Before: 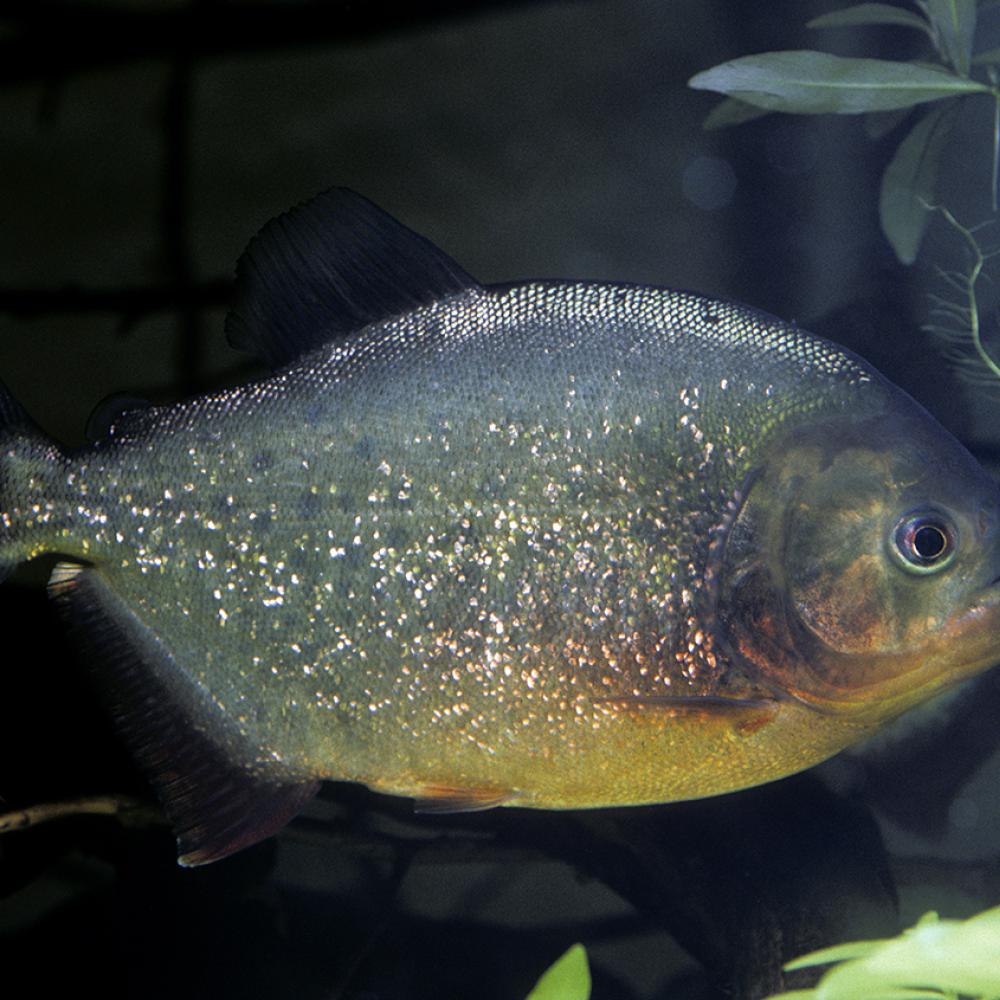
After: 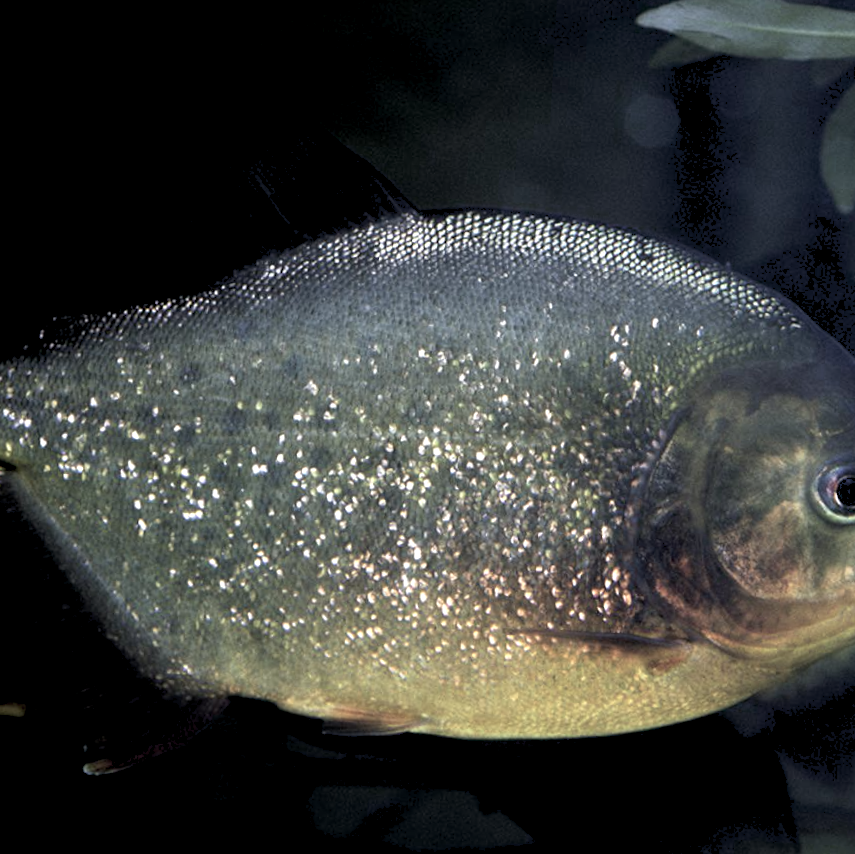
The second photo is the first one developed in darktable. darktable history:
crop and rotate: angle -3.2°, left 5.201%, top 5.188%, right 4.646%, bottom 4.742%
color balance rgb: global offset › luminance -1.416%, perceptual saturation grading › global saturation -31.852%, global vibrance 9.689%, contrast 14.359%, saturation formula JzAzBz (2021)
